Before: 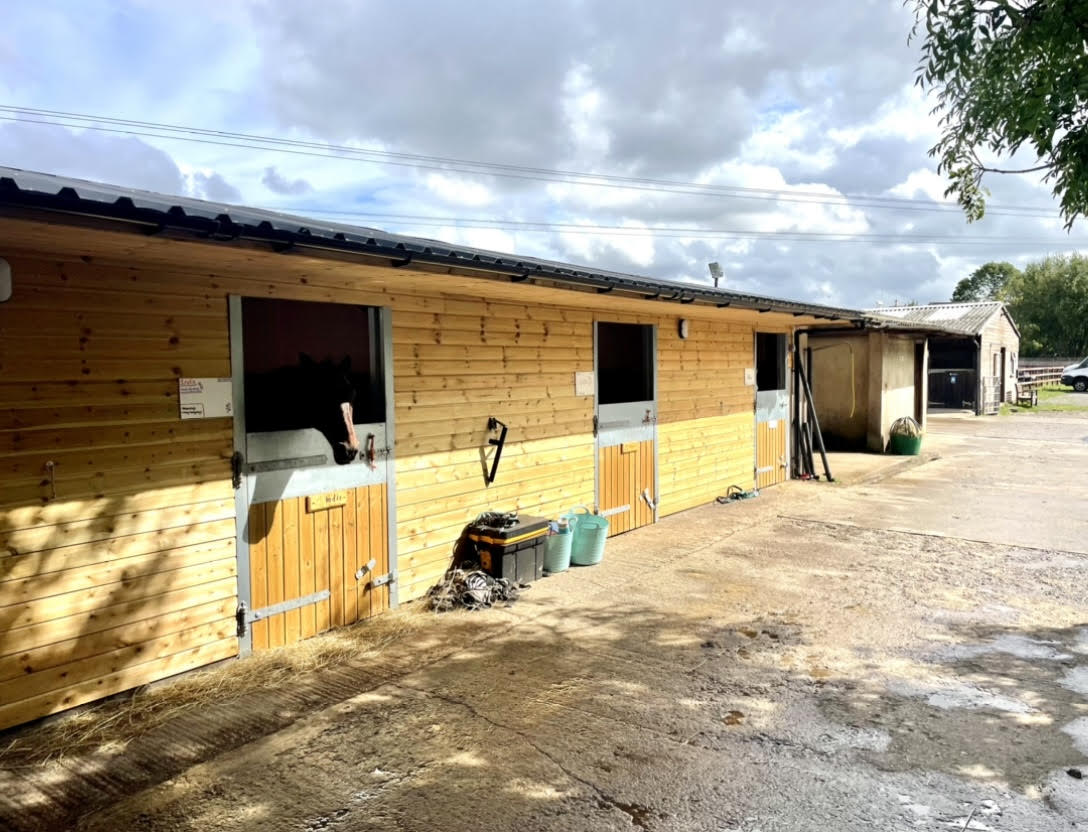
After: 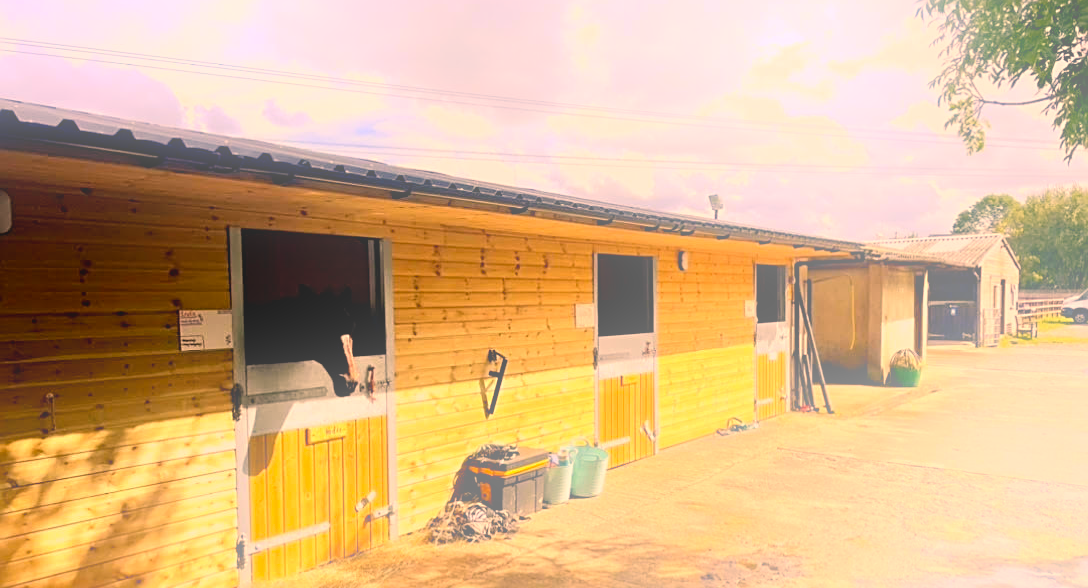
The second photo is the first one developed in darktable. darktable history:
crop and rotate: top 8.293%, bottom 20.996%
white balance: red 1.05, blue 1.072
sharpen: on, module defaults
exposure: black level correction 0.001, exposure -0.2 EV, compensate highlight preservation false
color correction: highlights a* 15, highlights b* 31.55
base curve: exposure shift 0, preserve colors none
bloom: threshold 82.5%, strength 16.25%
